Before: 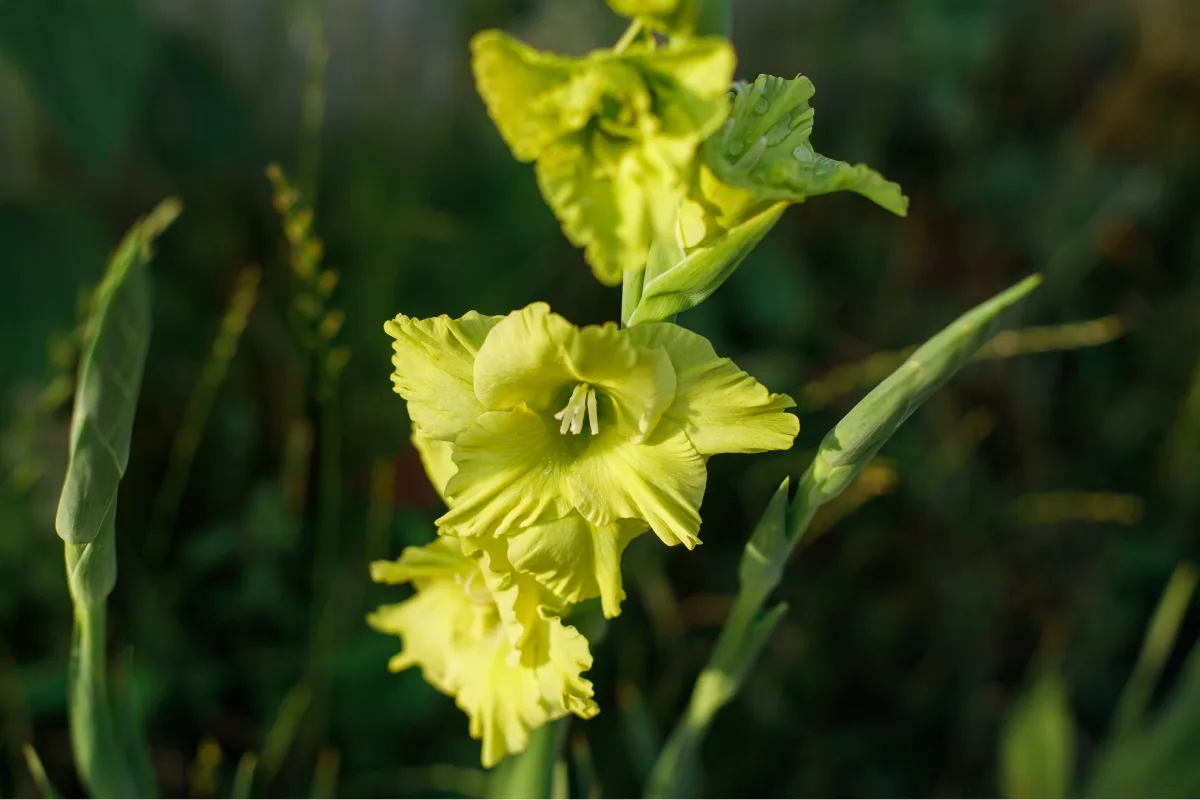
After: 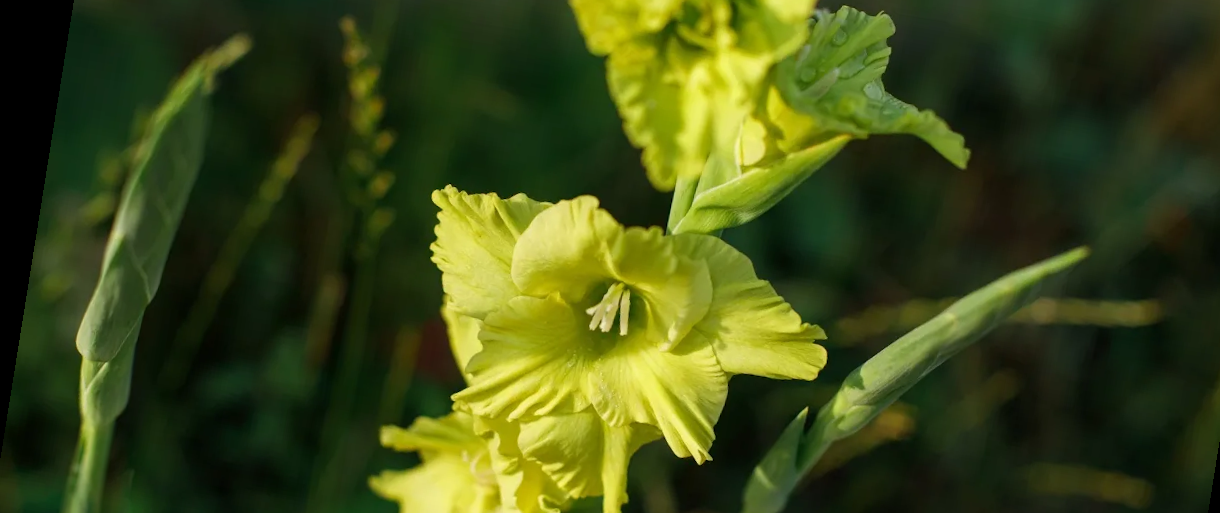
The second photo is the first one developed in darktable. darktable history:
rotate and perspective: rotation 9.12°, automatic cropping off
crop: left 1.744%, top 19.225%, right 5.069%, bottom 28.357%
